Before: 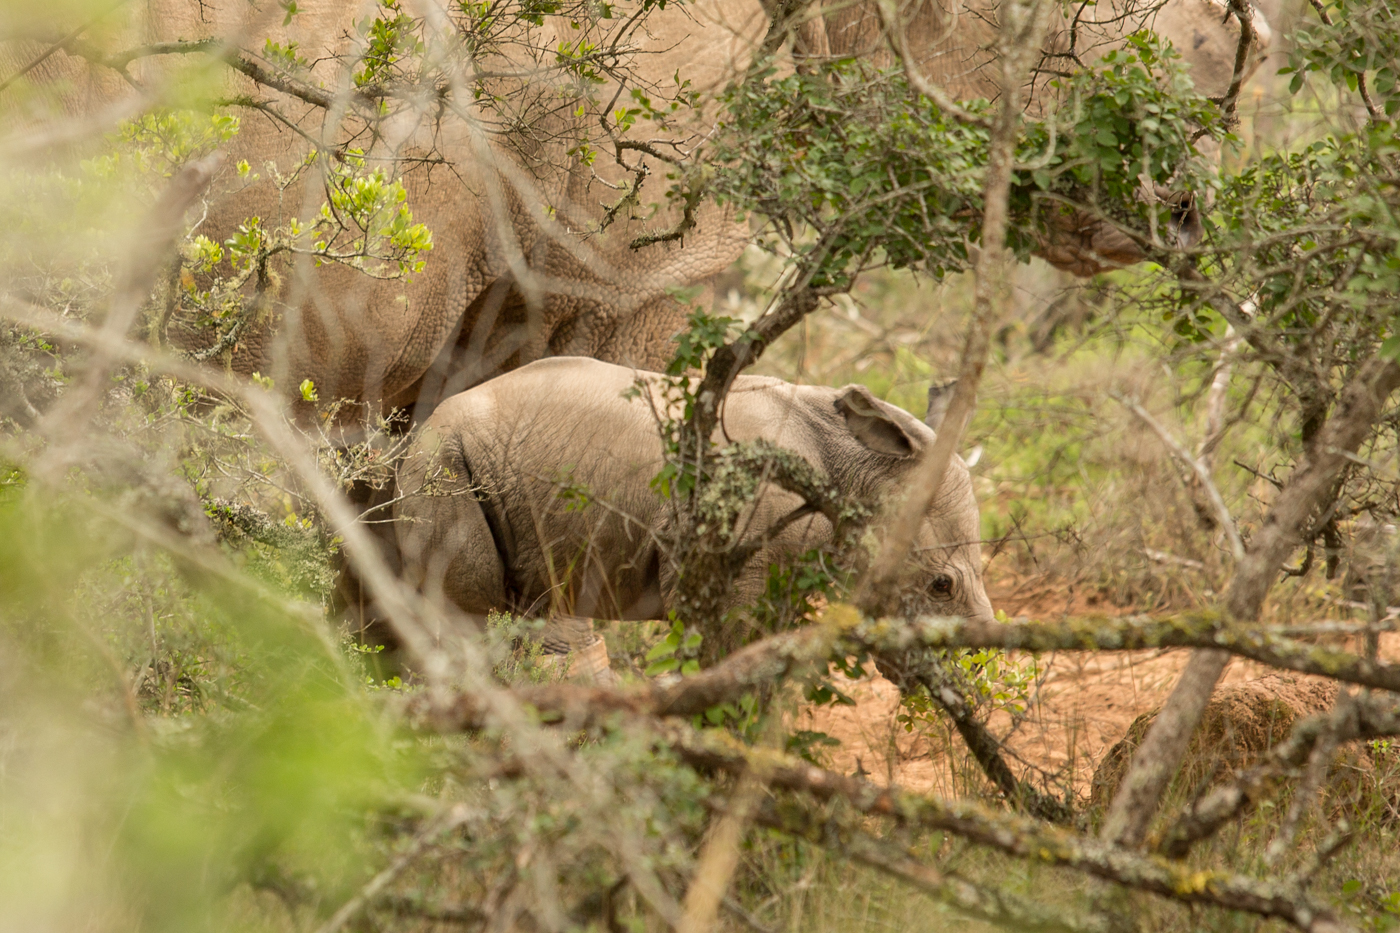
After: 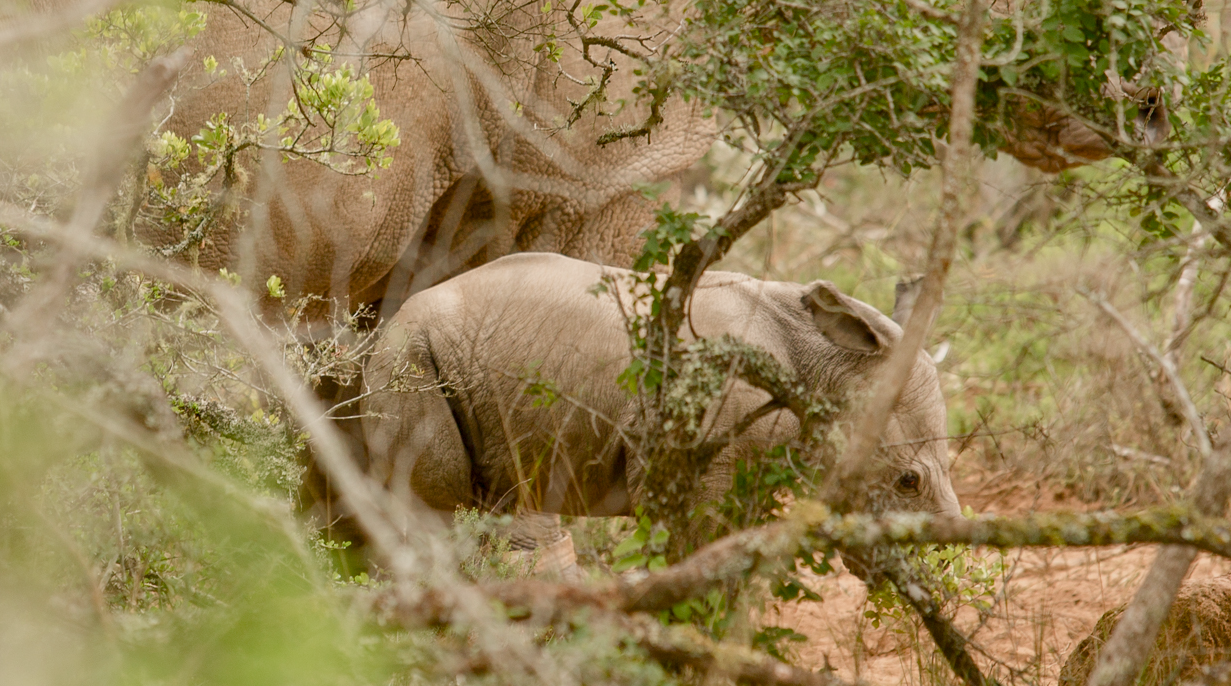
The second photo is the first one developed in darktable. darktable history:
crop and rotate: left 2.425%, top 11.305%, right 9.6%, bottom 15.08%
color balance rgb: shadows lift › chroma 1%, shadows lift › hue 113°, highlights gain › chroma 0.2%, highlights gain › hue 333°, perceptual saturation grading › global saturation 20%, perceptual saturation grading › highlights -50%, perceptual saturation grading › shadows 25%, contrast -10%
